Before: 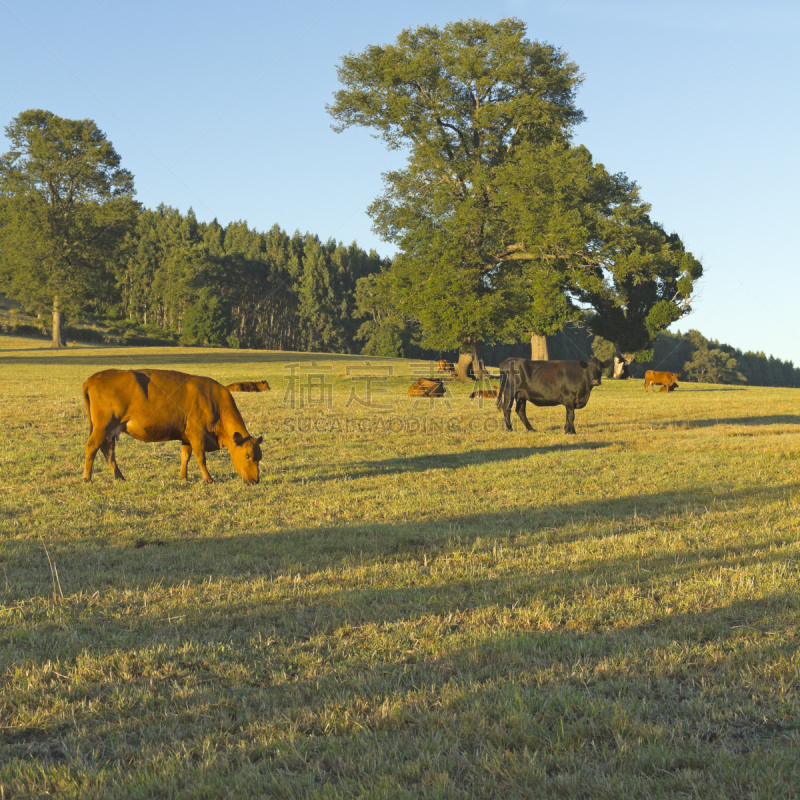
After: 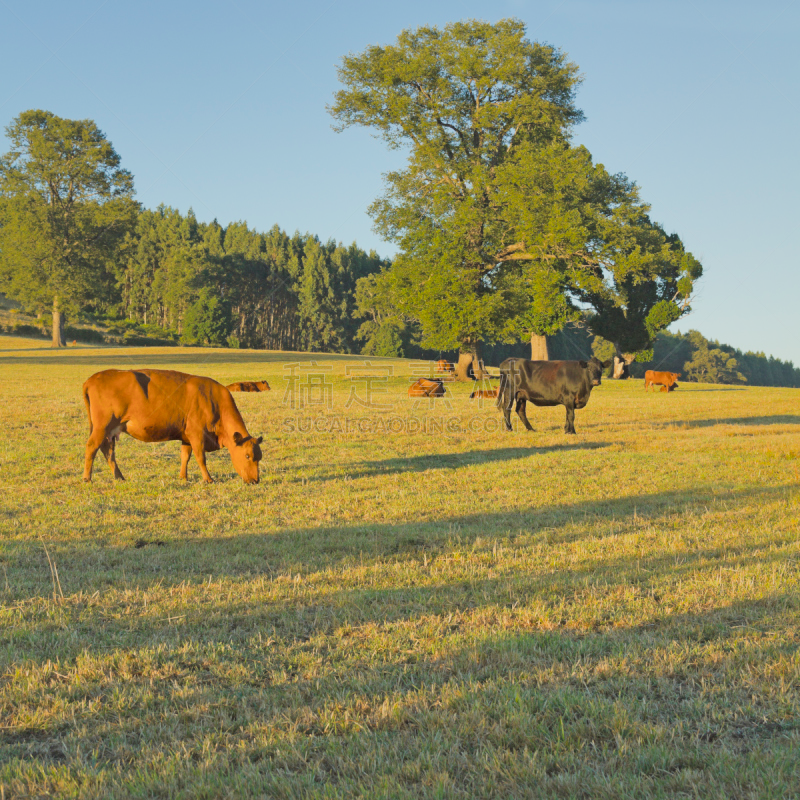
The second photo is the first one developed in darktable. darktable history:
shadows and highlights: on, module defaults
filmic rgb: black relative exposure -7.65 EV, white relative exposure 4.56 EV, hardness 3.61
exposure: exposure 0.566 EV, compensate highlight preservation false
